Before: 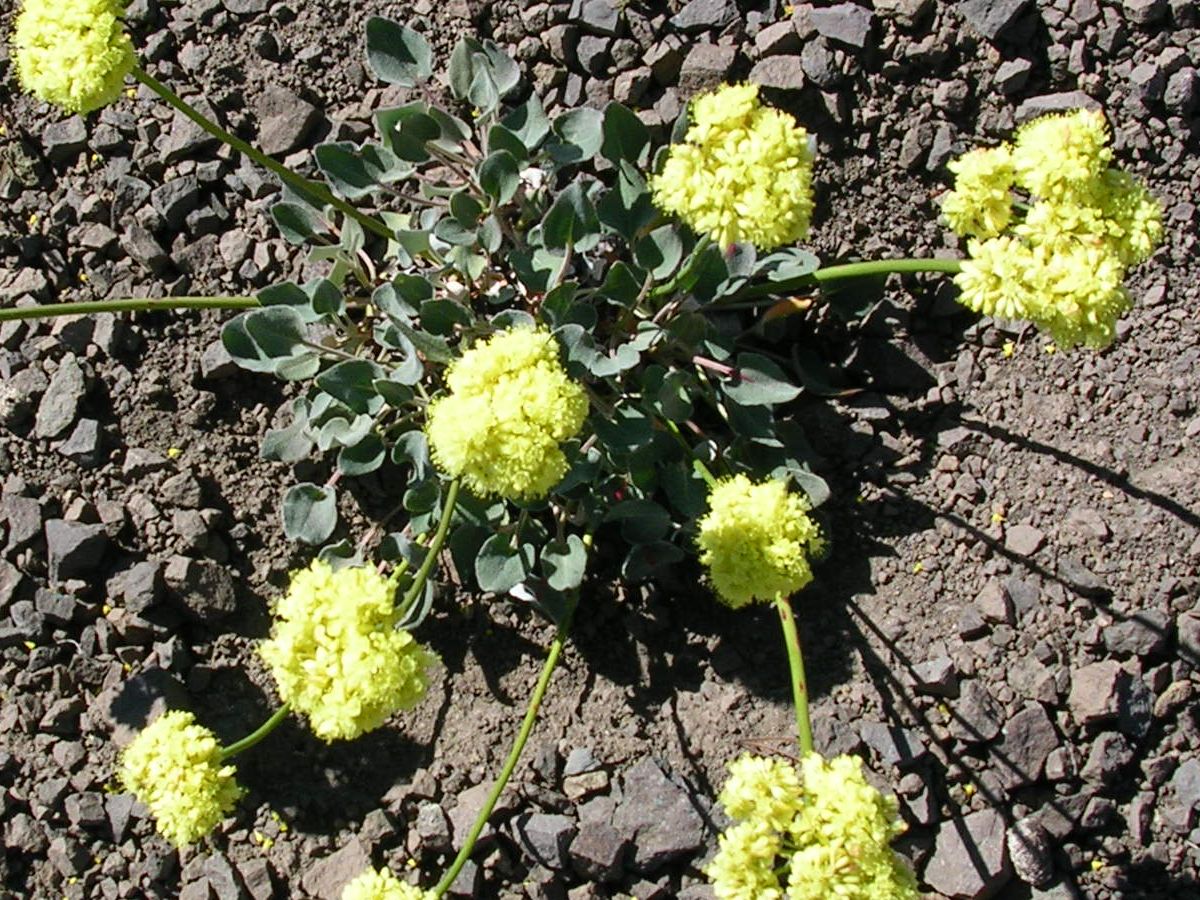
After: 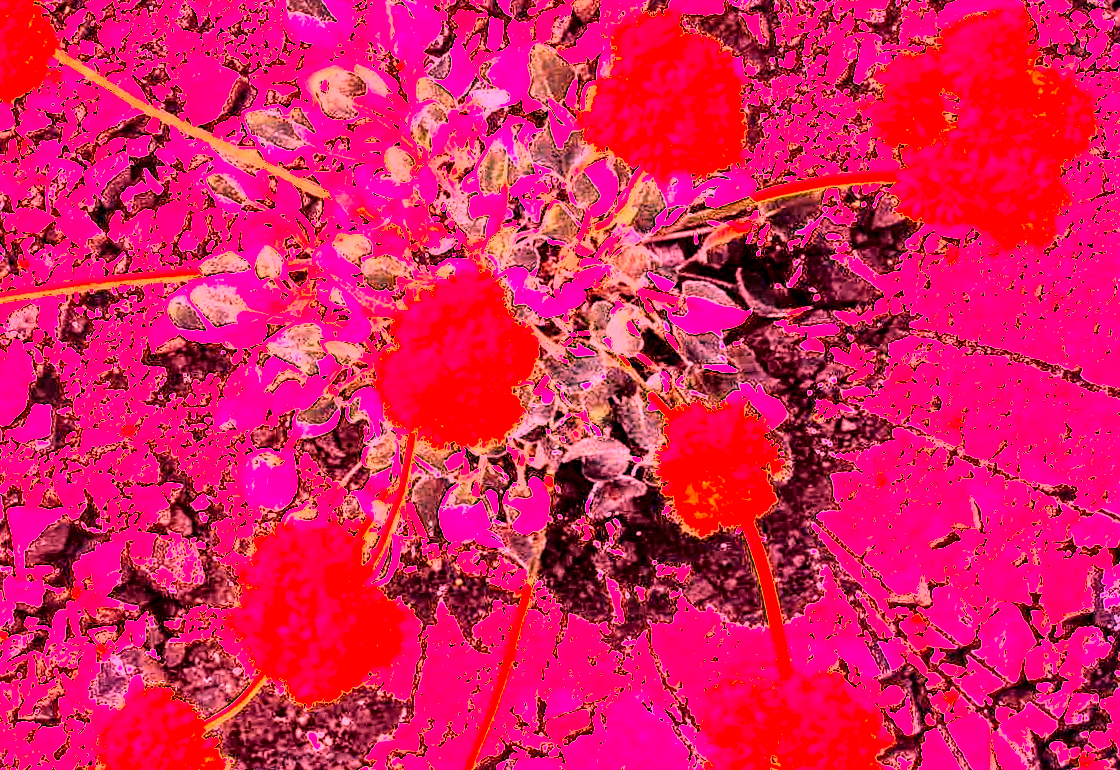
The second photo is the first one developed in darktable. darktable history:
sharpen: amount 0.2
white balance: red 4.26, blue 1.802
local contrast: highlights 60%, shadows 60%, detail 160%
tone equalizer: -7 EV 0.15 EV, -6 EV 0.6 EV, -5 EV 1.15 EV, -4 EV 1.33 EV, -3 EV 1.15 EV, -2 EV 0.6 EV, -1 EV 0.15 EV, mask exposure compensation -0.5 EV
contrast brightness saturation: contrast 0.93, brightness 0.2
crop and rotate: left 1.774%, right 0.633%, bottom 1.28%
rotate and perspective: rotation -5°, crop left 0.05, crop right 0.952, crop top 0.11, crop bottom 0.89
exposure: black level correction 0, exposure 1.45 EV, compensate exposure bias true, compensate highlight preservation false
